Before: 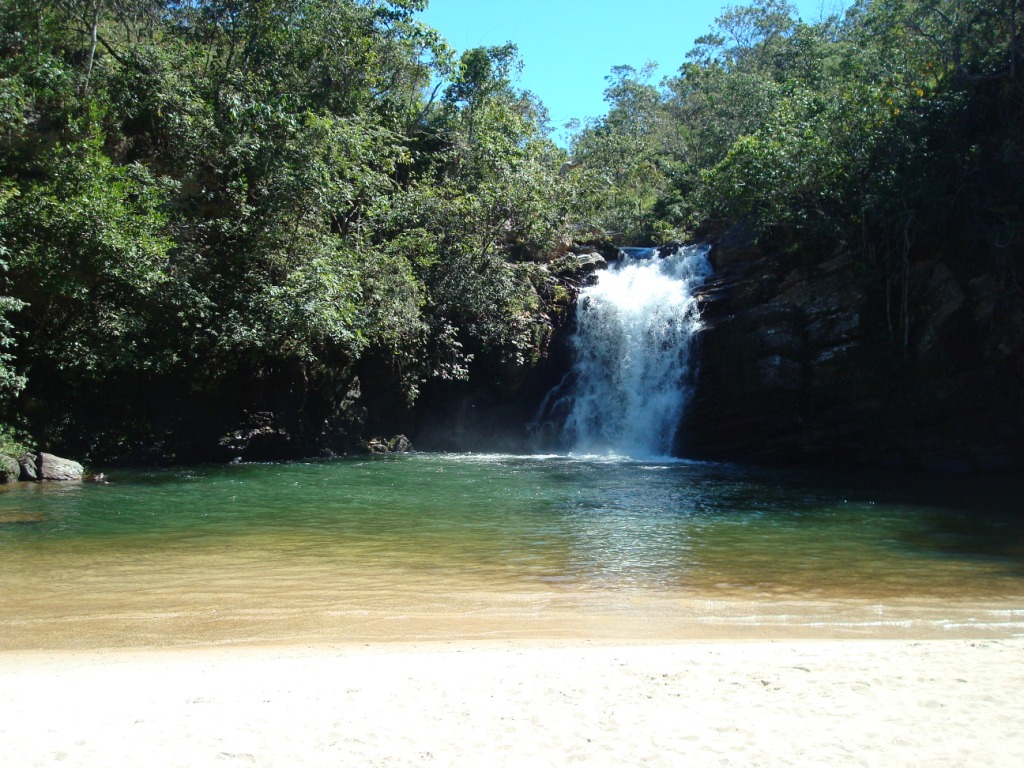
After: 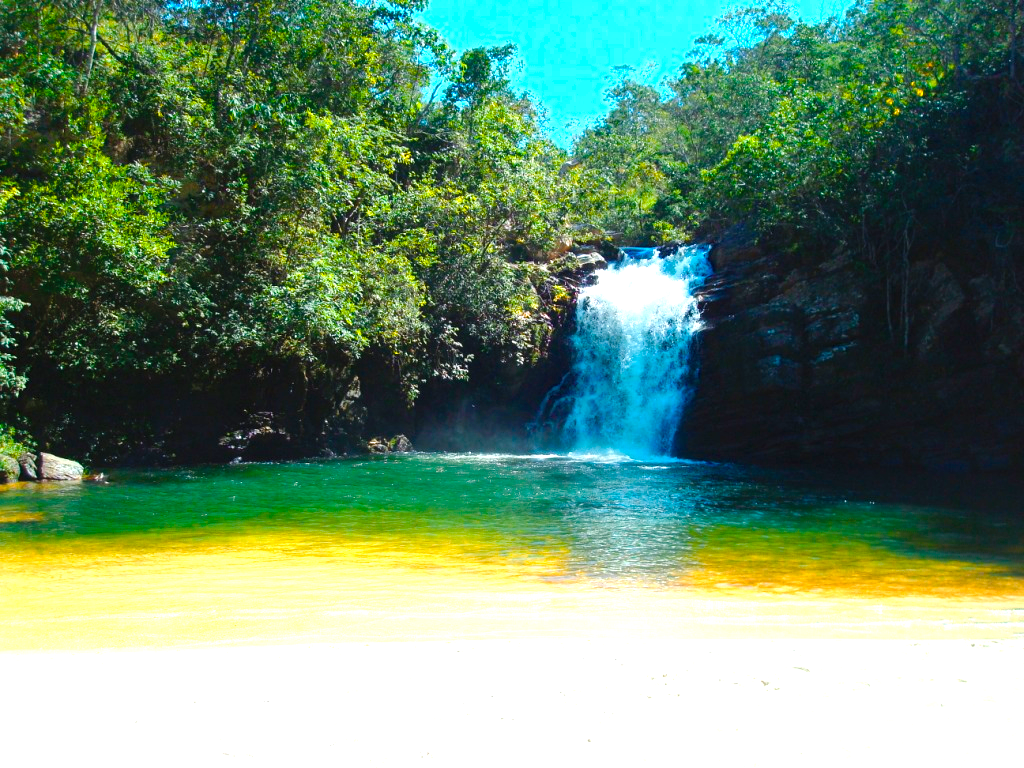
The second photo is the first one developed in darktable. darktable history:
contrast brightness saturation: brightness 0.09, saturation 0.19
color balance rgb: linear chroma grading › shadows 10%, linear chroma grading › highlights 10%, linear chroma grading › global chroma 15%, linear chroma grading › mid-tones 15%, perceptual saturation grading › global saturation 40%, perceptual saturation grading › highlights -25%, perceptual saturation grading › mid-tones 35%, perceptual saturation grading › shadows 35%, perceptual brilliance grading › global brilliance 11.29%, global vibrance 11.29%
color zones: curves: ch0 [(0.018, 0.548) (0.224, 0.64) (0.425, 0.447) (0.675, 0.575) (0.732, 0.579)]; ch1 [(0.066, 0.487) (0.25, 0.5) (0.404, 0.43) (0.75, 0.421) (0.956, 0.421)]; ch2 [(0.044, 0.561) (0.215, 0.465) (0.399, 0.544) (0.465, 0.548) (0.614, 0.447) (0.724, 0.43) (0.882, 0.623) (0.956, 0.632)]
exposure: compensate exposure bias true, compensate highlight preservation false
